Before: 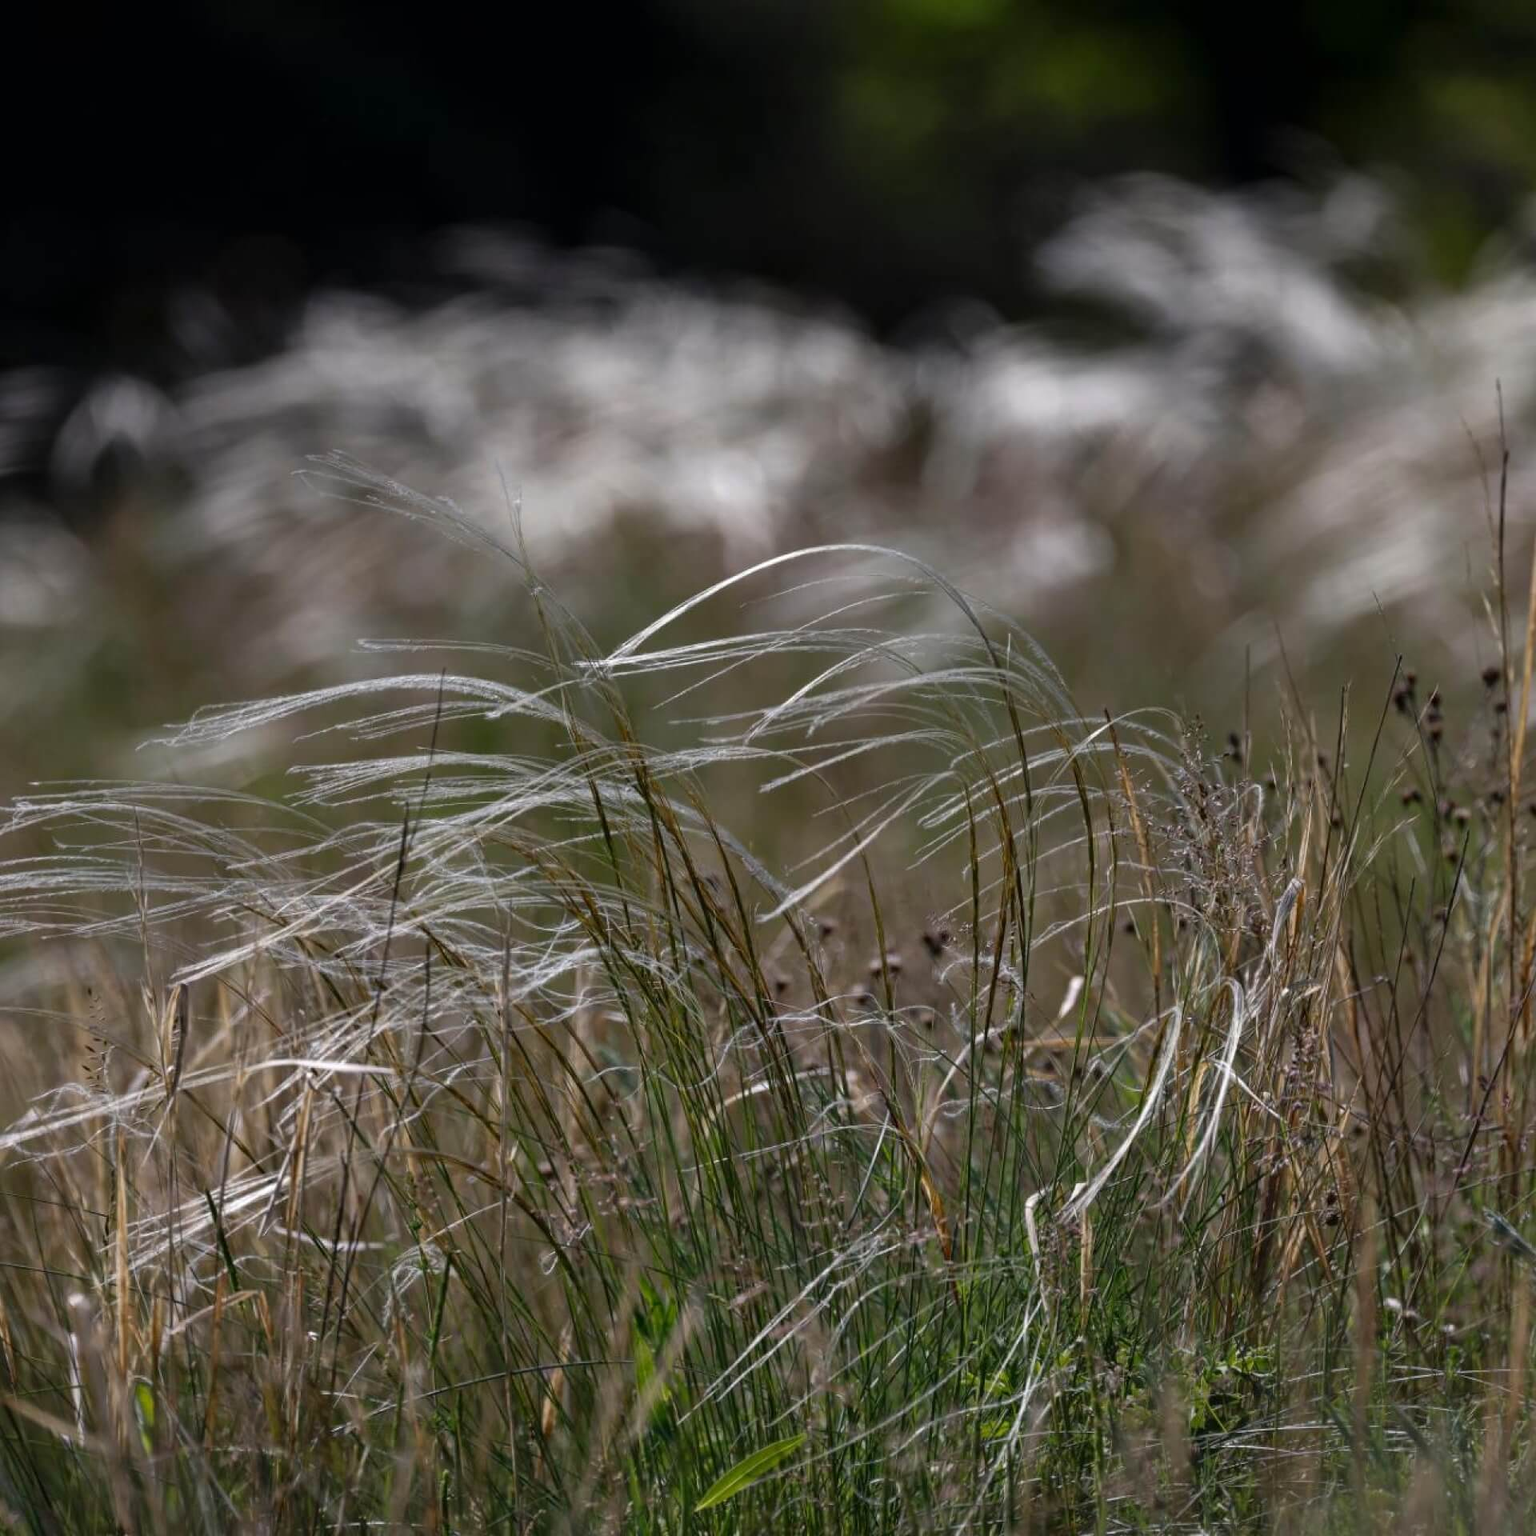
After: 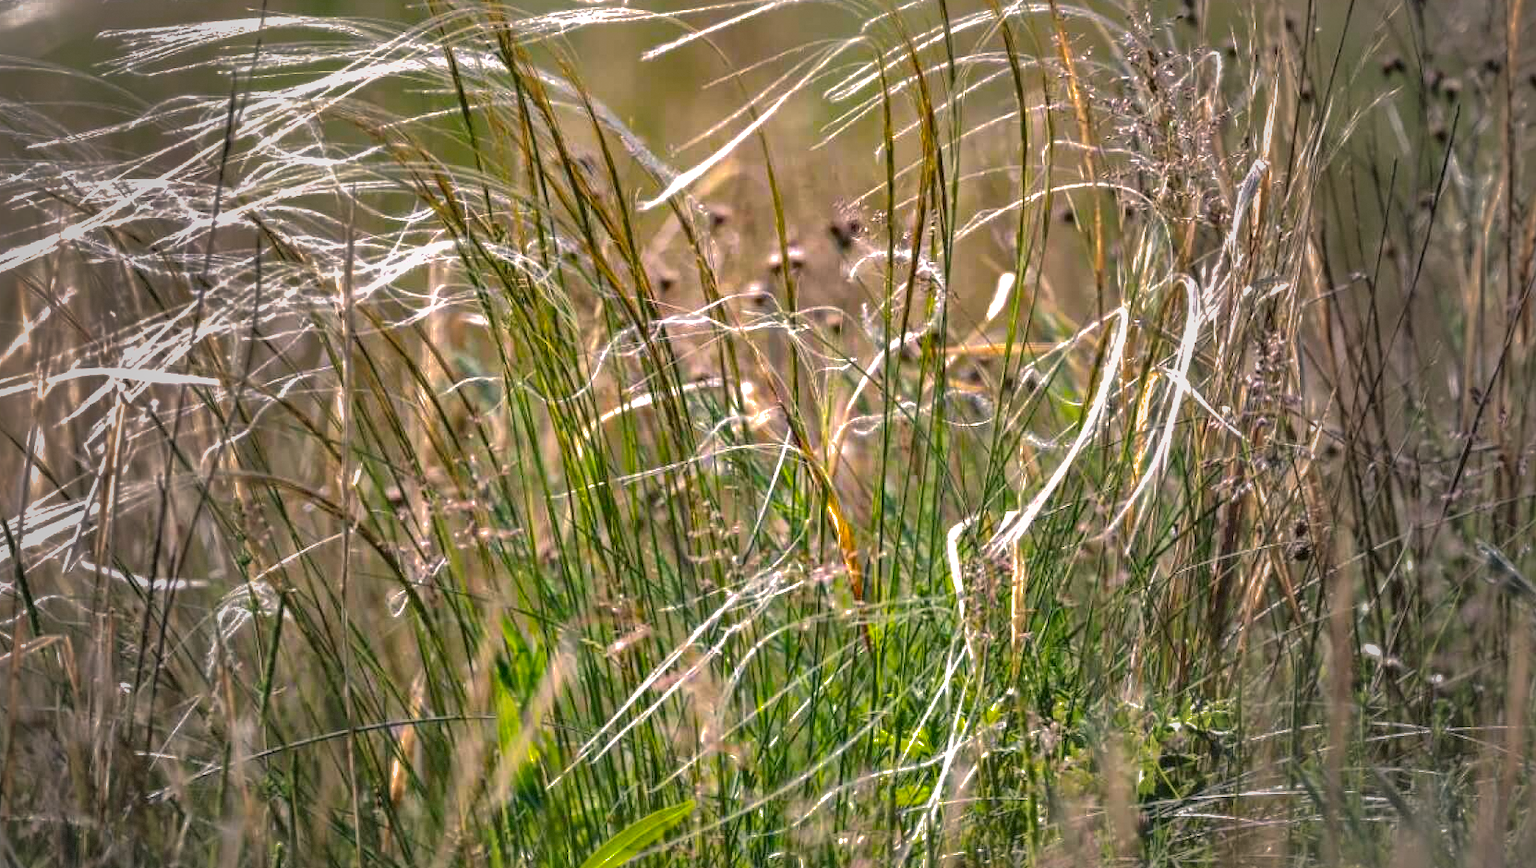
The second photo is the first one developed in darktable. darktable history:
color balance rgb: highlights gain › chroma 2.046%, highlights gain › hue 44.55°, perceptual saturation grading › global saturation 25.294%, global vibrance 20%
crop and rotate: left 13.304%, top 48.217%, bottom 2.75%
vignetting: fall-off start 17.38%, fall-off radius 137.62%, width/height ratio 0.622, shape 0.578, dithering 8-bit output
local contrast: on, module defaults
exposure: black level correction 0, exposure 1.742 EV, compensate highlight preservation false
shadows and highlights: shadows 38.4, highlights -75.68, shadows color adjustment 98.02%, highlights color adjustment 57.89%
